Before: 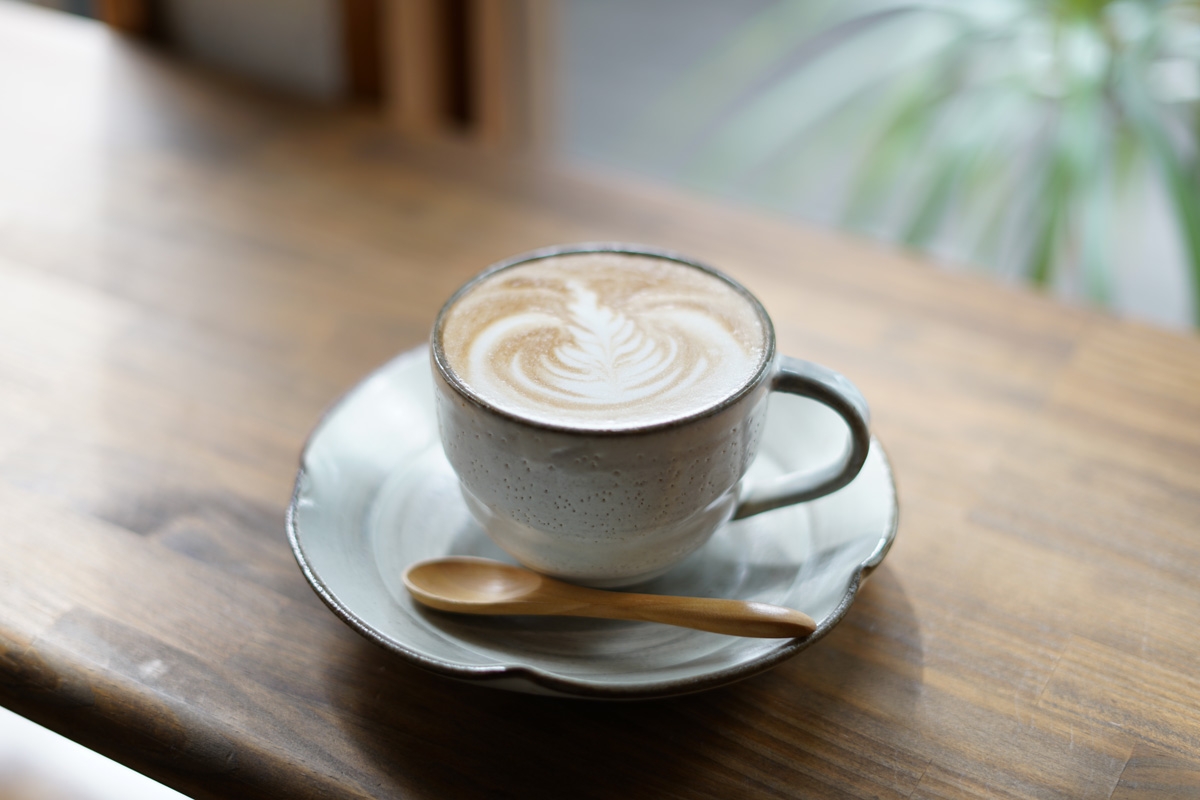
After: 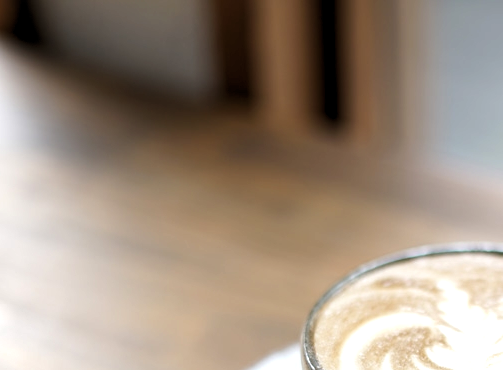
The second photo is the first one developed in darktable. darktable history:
shadows and highlights: radius 44.78, white point adjustment 6.64, compress 79.65%, highlights color adjustment 78.42%, soften with gaussian
levels: levels [0.055, 0.477, 0.9]
exposure: exposure -0.05 EV
crop and rotate: left 10.817%, top 0.062%, right 47.194%, bottom 53.626%
